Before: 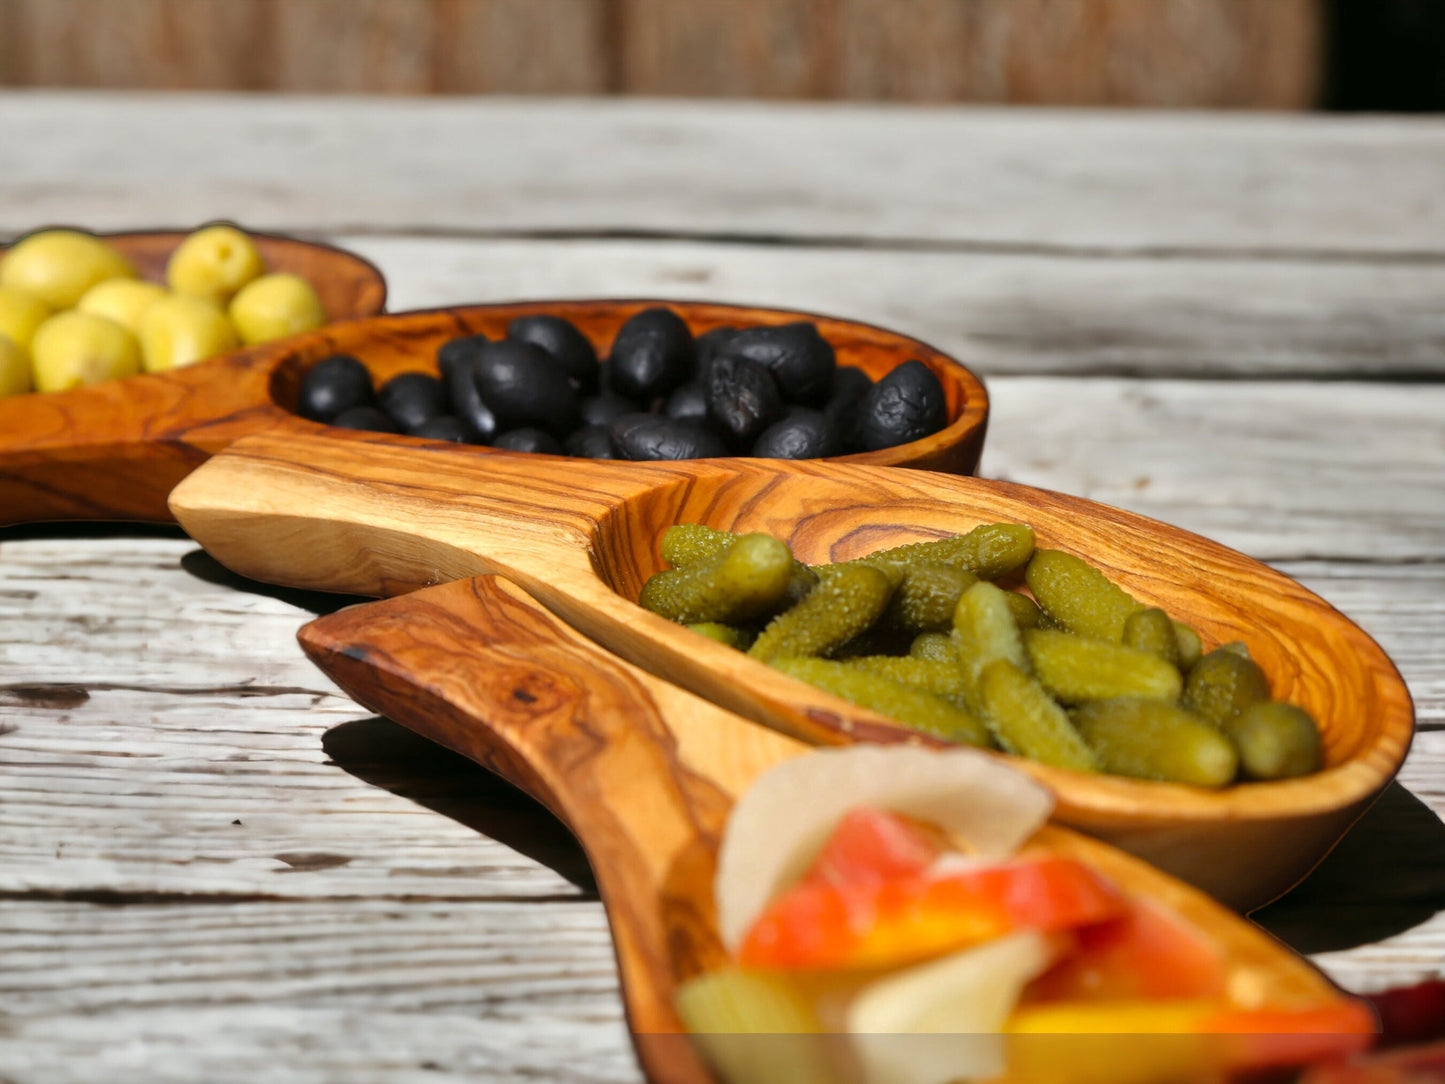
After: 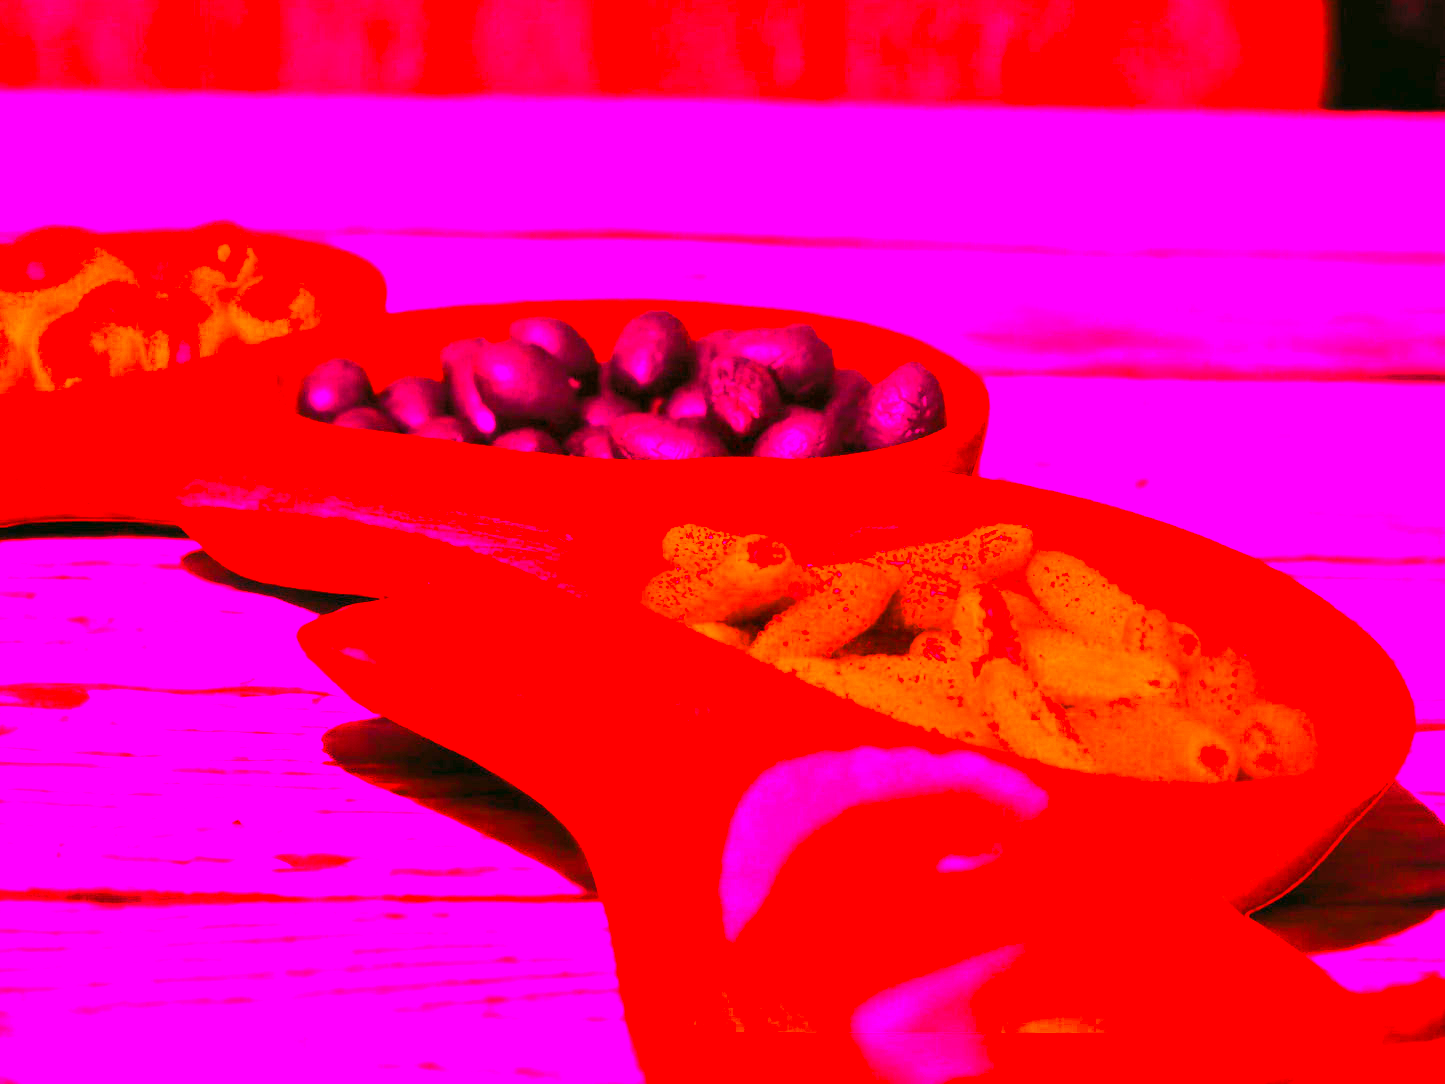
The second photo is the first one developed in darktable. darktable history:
color balance rgb: perceptual saturation grading › global saturation 30%, global vibrance 20%
white balance: red 4.26, blue 1.802
exposure: black level correction -0.001, exposure 0.9 EV, compensate exposure bias true, compensate highlight preservation false
